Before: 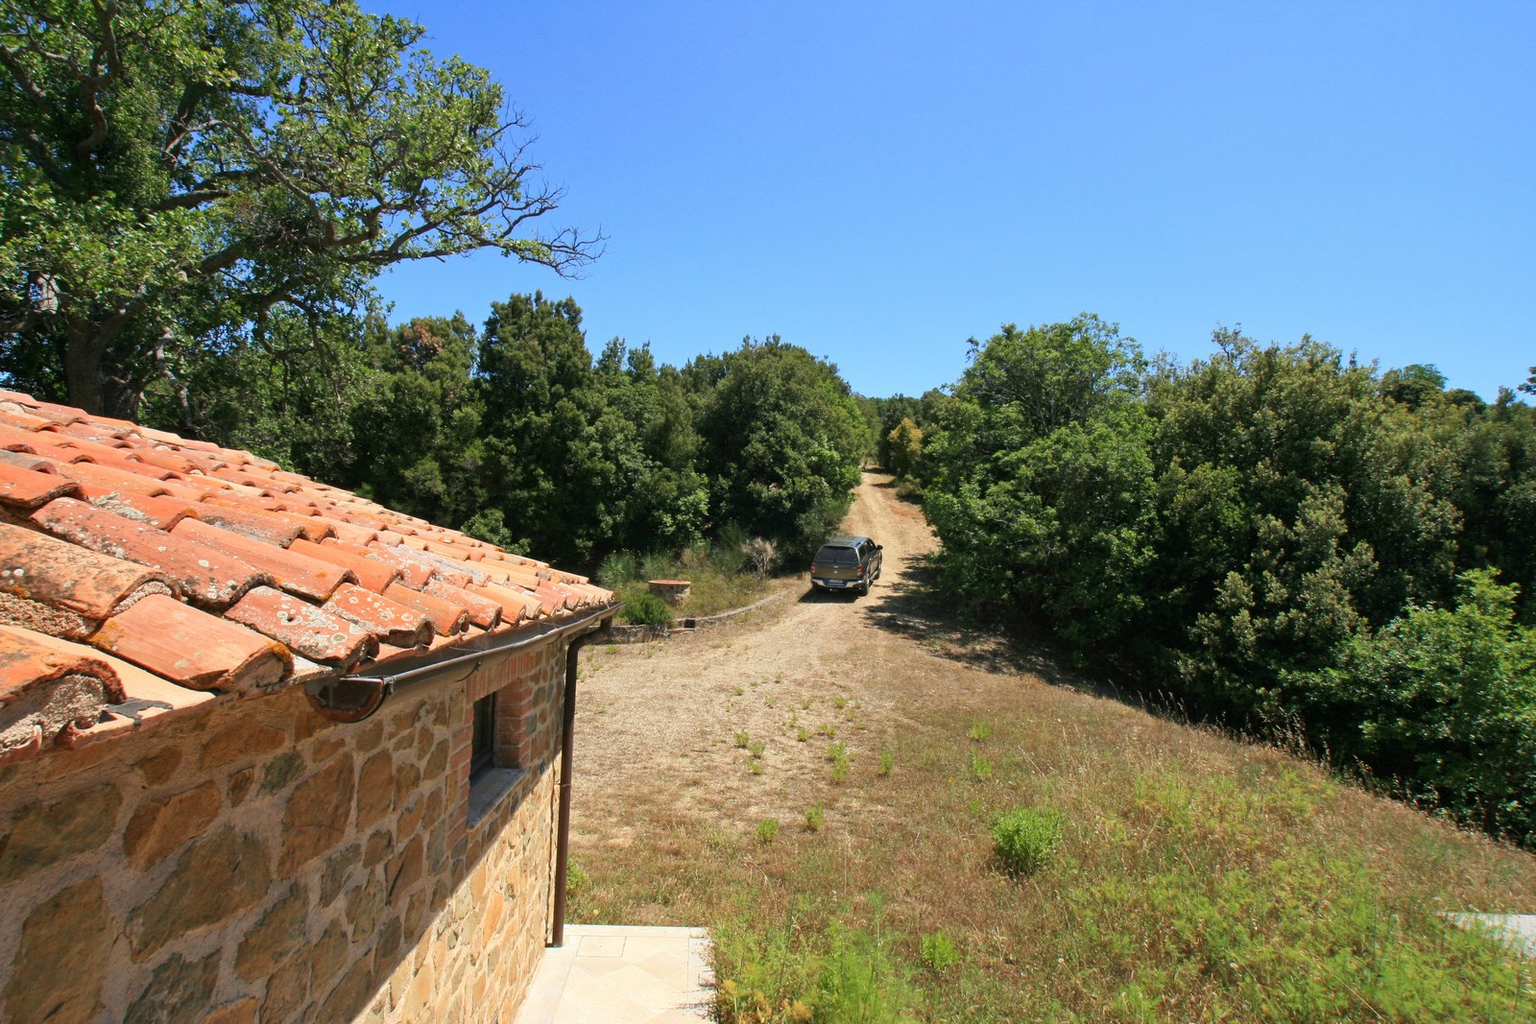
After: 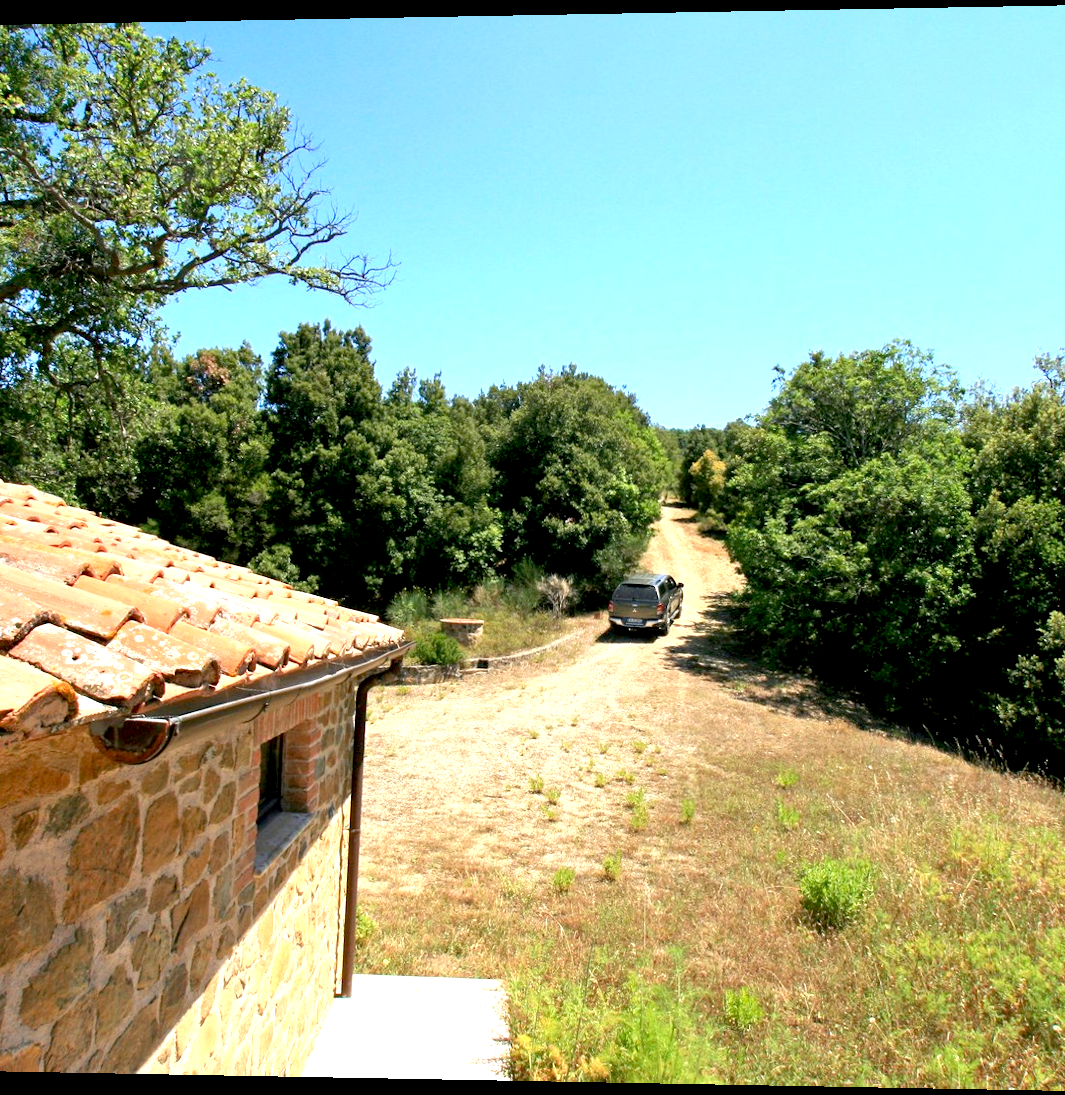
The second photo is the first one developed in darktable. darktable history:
exposure: black level correction 0.01, exposure 1 EV, compensate highlight preservation false
rotate and perspective: lens shift (horizontal) -0.055, automatic cropping off
crop and rotate: left 13.409%, right 19.924%
